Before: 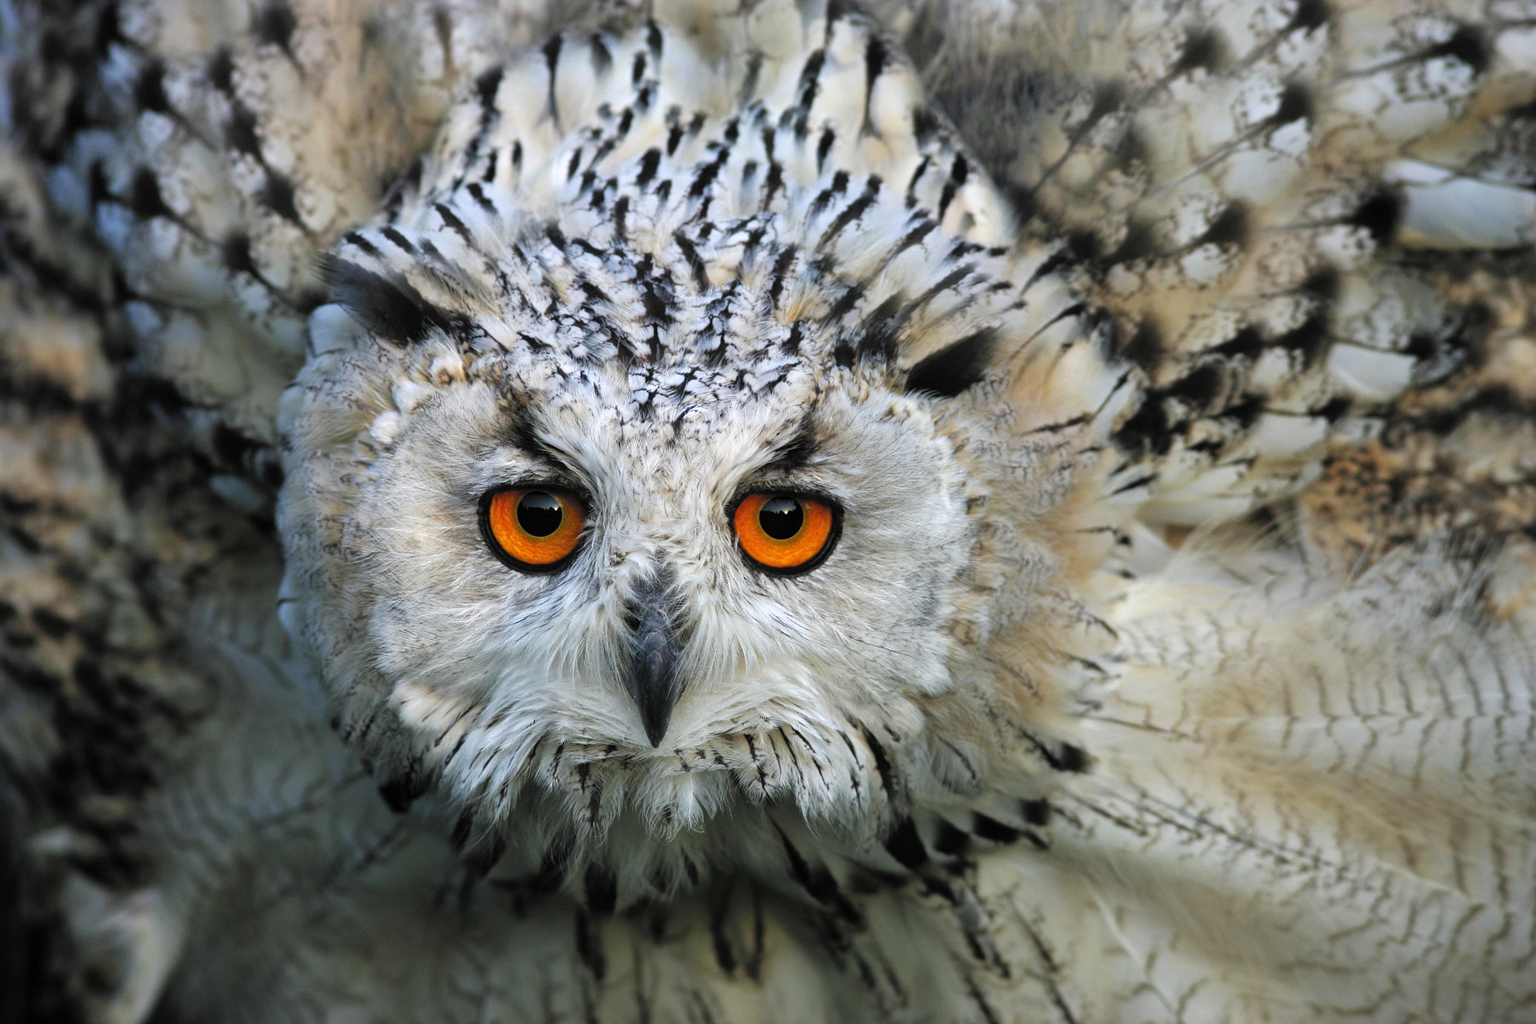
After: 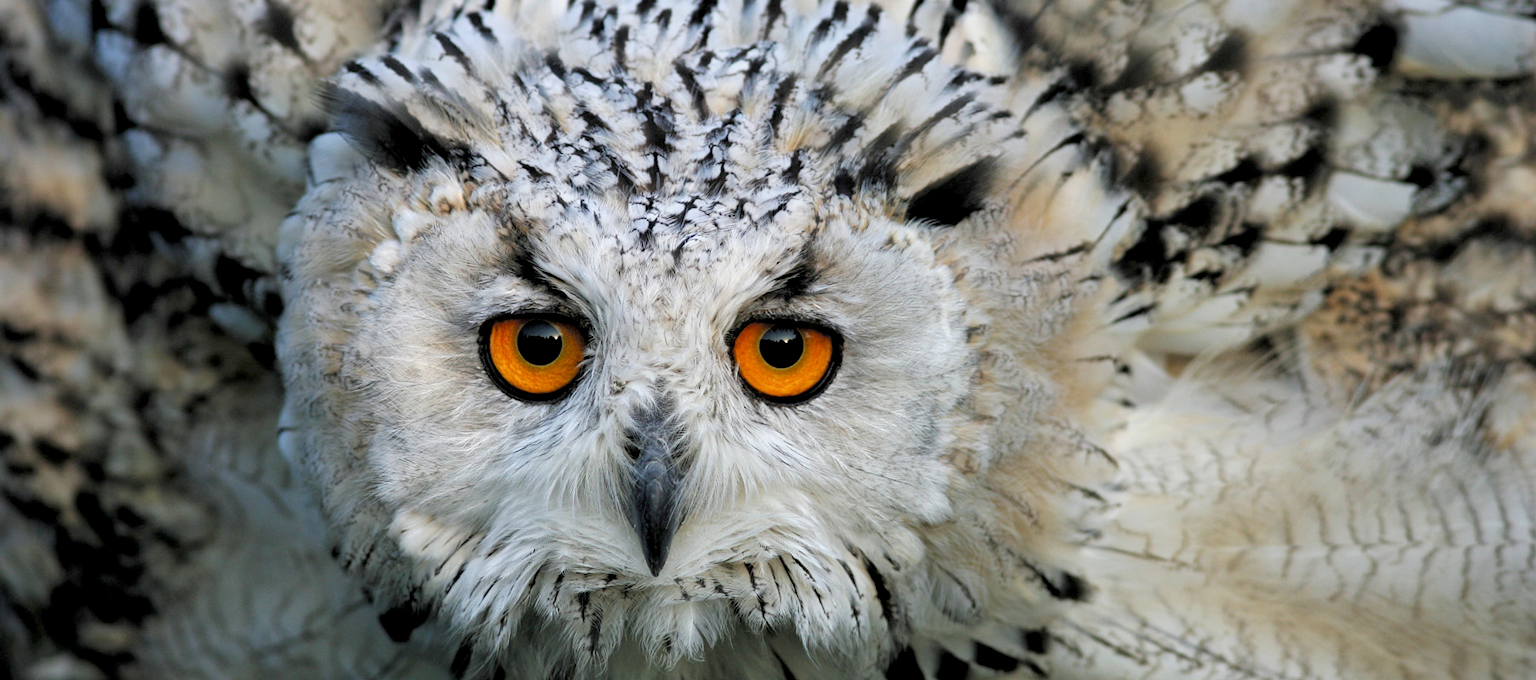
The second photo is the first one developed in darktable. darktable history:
exposure: black level correction 0.009, exposure -0.159 EV, compensate highlight preservation false
crop: top 16.727%, bottom 16.727%
tone equalizer: on, module defaults
